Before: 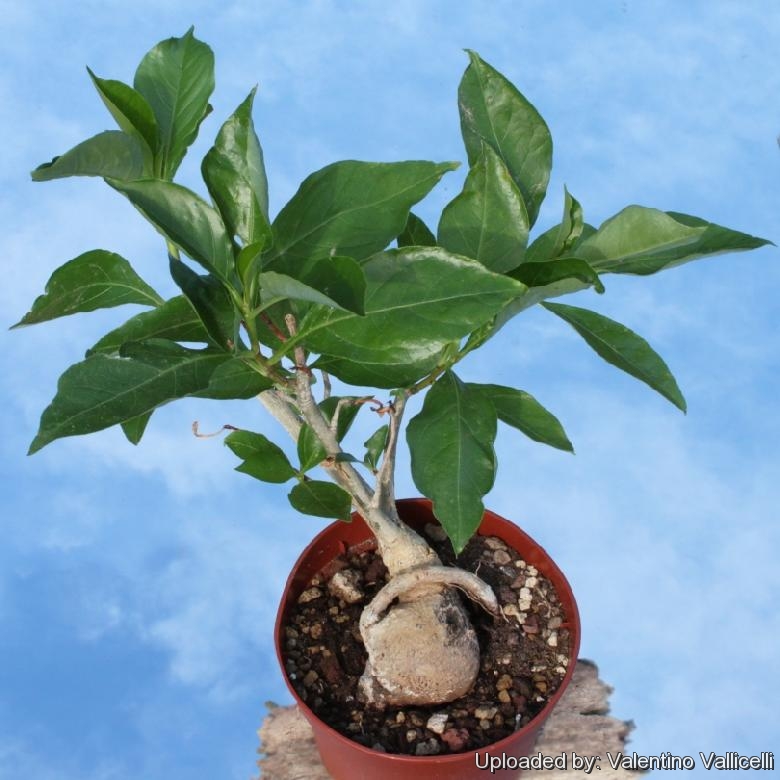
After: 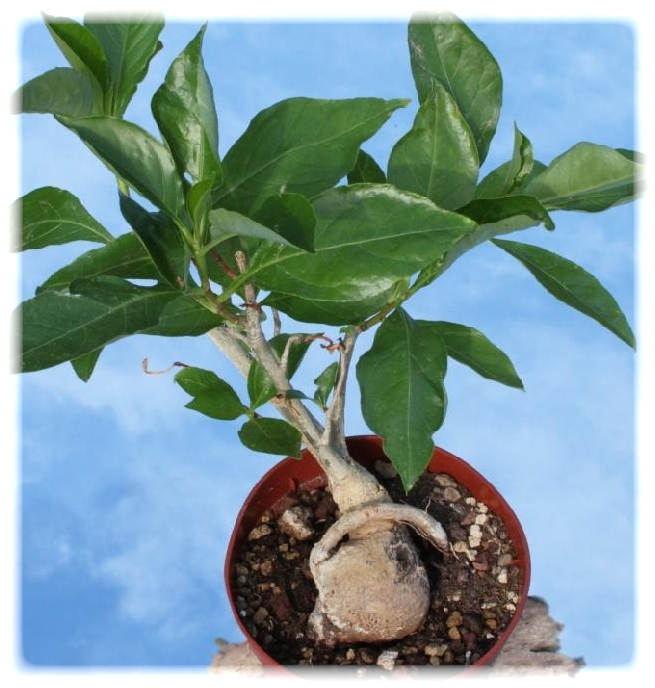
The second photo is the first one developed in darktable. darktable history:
crop: left 6.446%, top 8.188%, right 9.538%, bottom 3.548%
vignetting: fall-off start 93%, fall-off radius 5%, brightness 1, saturation -0.49, automatic ratio true, width/height ratio 1.332, shape 0.04, unbound false
